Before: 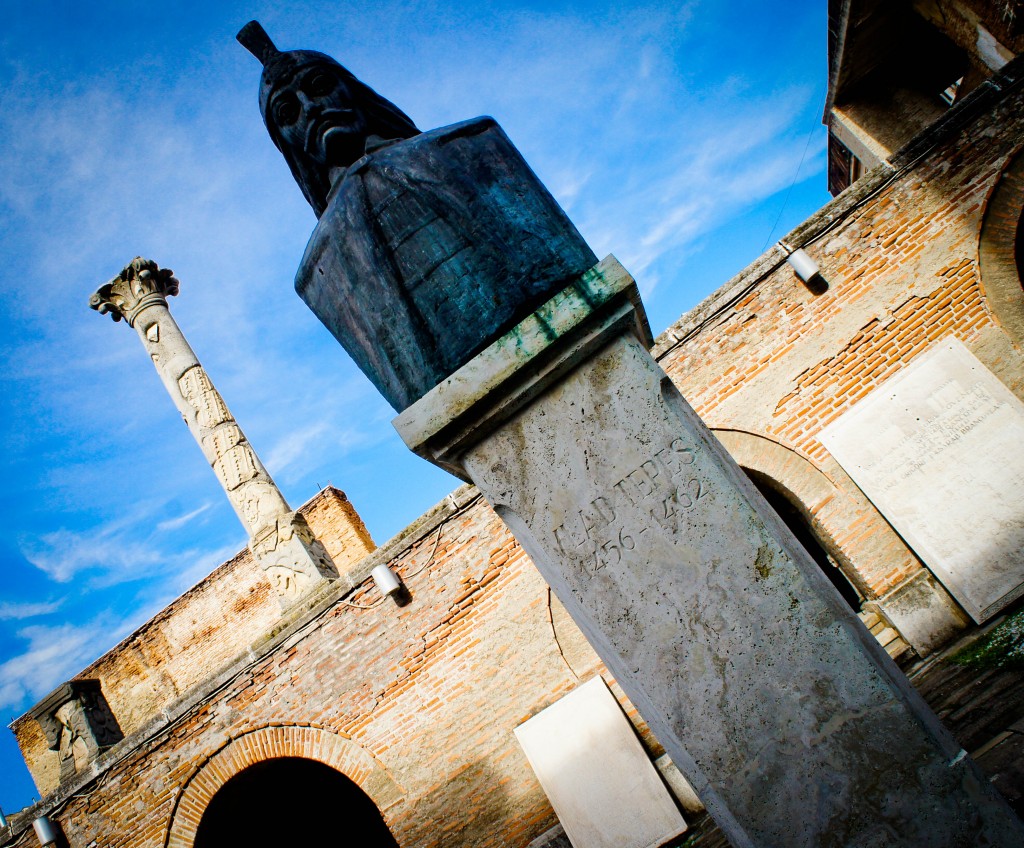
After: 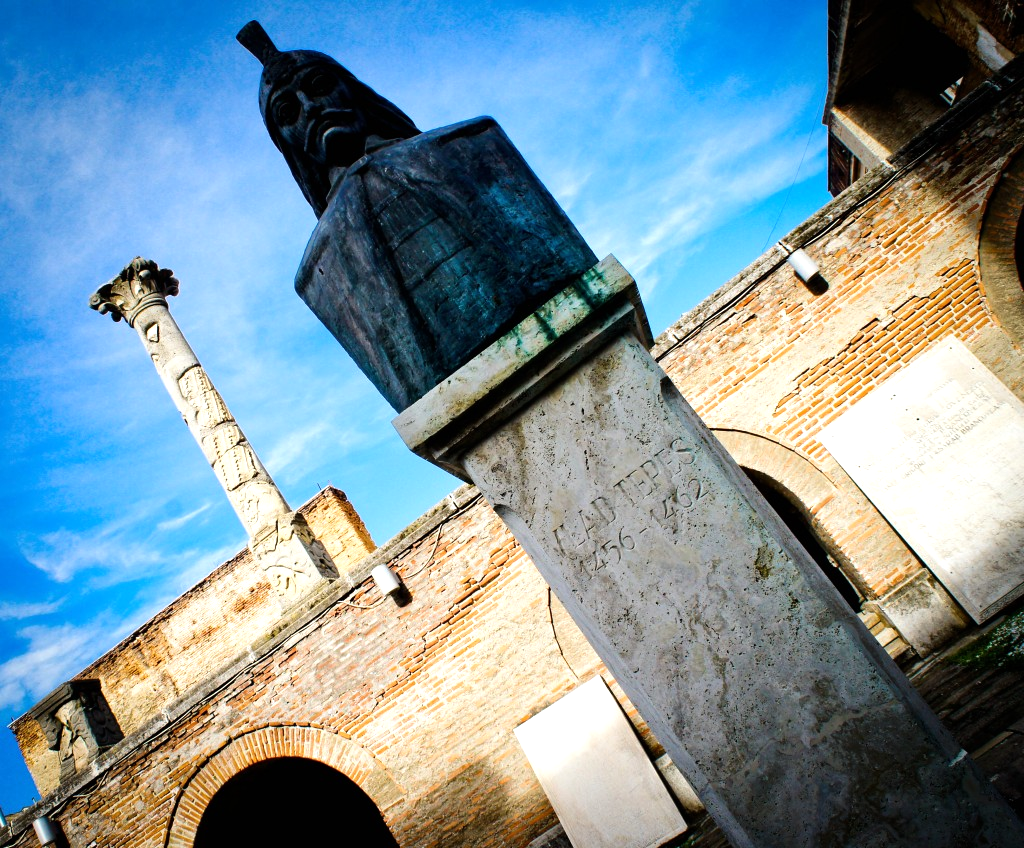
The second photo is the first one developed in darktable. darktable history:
tone equalizer: -8 EV -0.397 EV, -7 EV -0.414 EV, -6 EV -0.341 EV, -5 EV -0.186 EV, -3 EV 0.198 EV, -2 EV 0.312 EV, -1 EV 0.408 EV, +0 EV 0.41 EV, edges refinement/feathering 500, mask exposure compensation -1.57 EV, preserve details no
